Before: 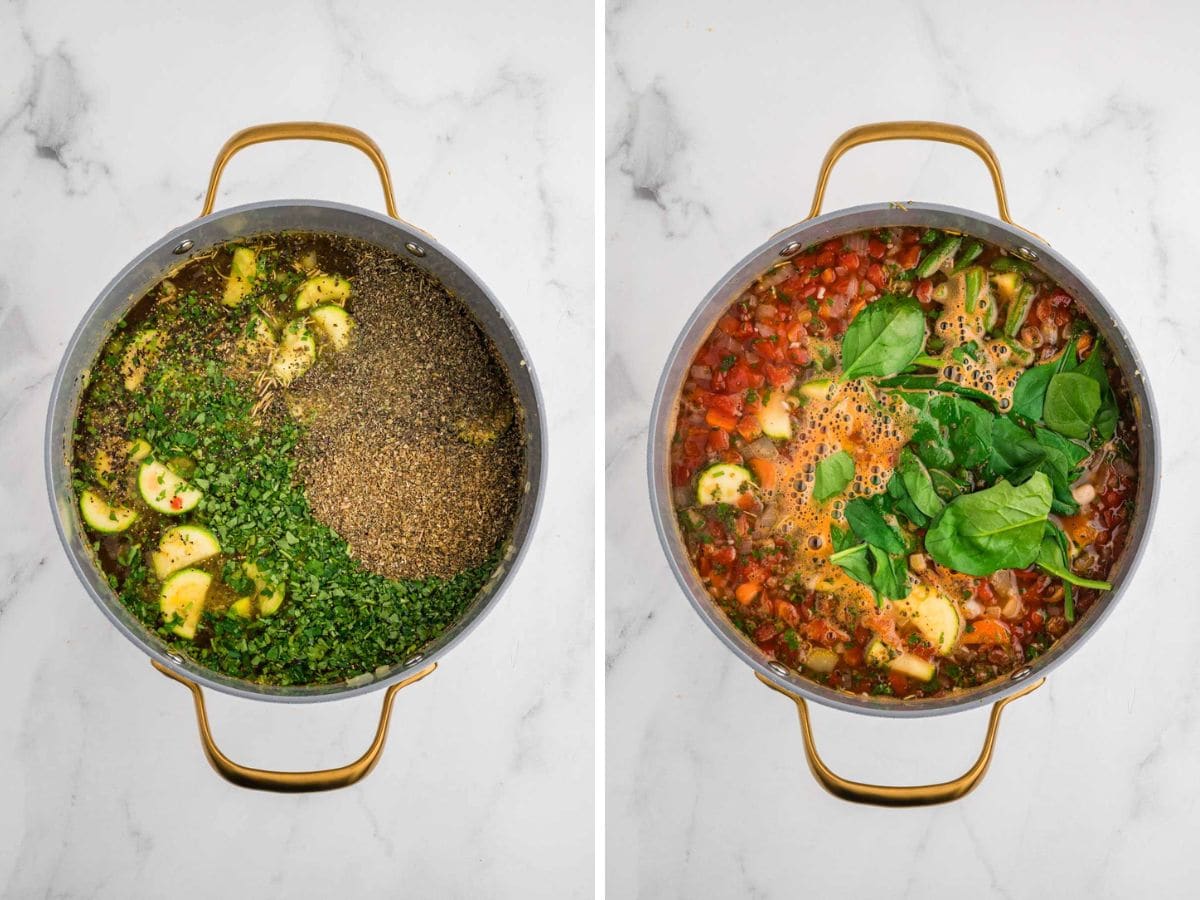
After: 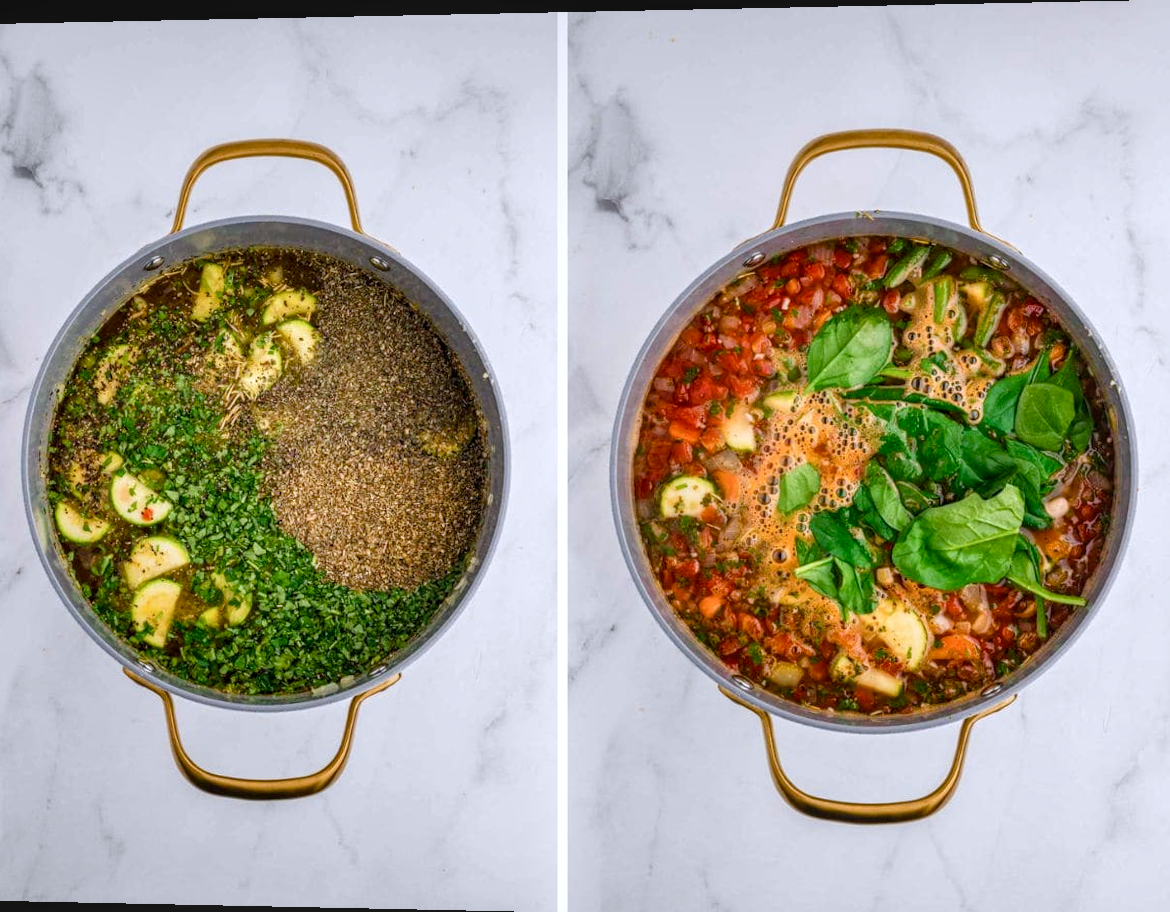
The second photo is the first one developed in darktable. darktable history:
crop and rotate: left 1.774%, right 0.633%, bottom 1.28%
color balance rgb: perceptual saturation grading › global saturation 20%, perceptual saturation grading › highlights -25%, perceptual saturation grading › shadows 25%
local contrast: on, module defaults
bloom: size 3%, threshold 100%, strength 0%
rotate and perspective: lens shift (horizontal) -0.055, automatic cropping off
tone equalizer: -8 EV -0.55 EV
color calibration: illuminant as shot in camera, x 0.358, y 0.373, temperature 4628.91 K
